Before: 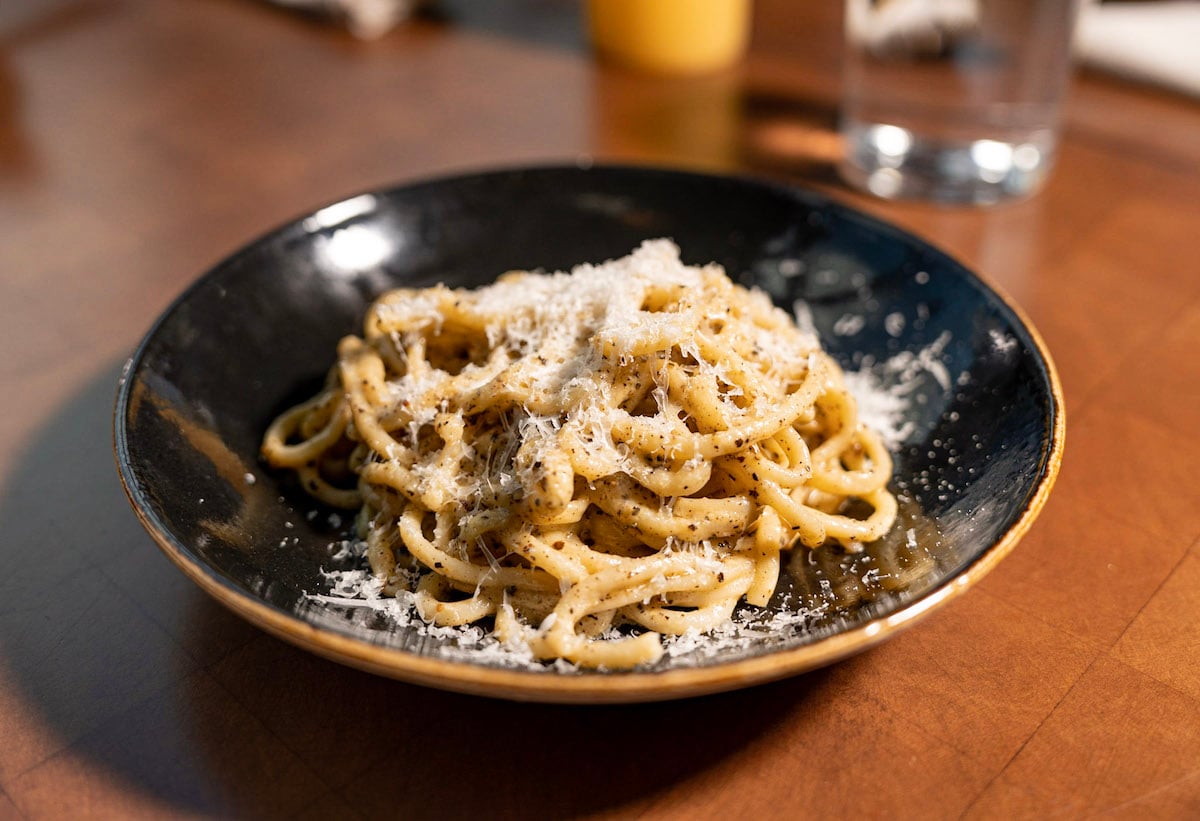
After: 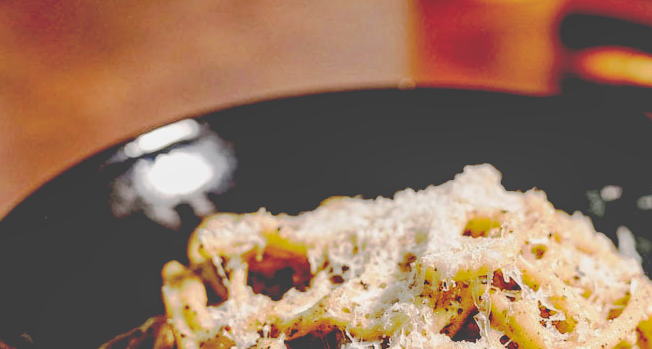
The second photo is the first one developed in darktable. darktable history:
local contrast: on, module defaults
crop: left 14.838%, top 9.166%, right 30.799%, bottom 48.226%
contrast brightness saturation: contrast -0.153, brightness 0.048, saturation -0.127
base curve: curves: ch0 [(0.065, 0.026) (0.236, 0.358) (0.53, 0.546) (0.777, 0.841) (0.924, 0.992)], preserve colors none
